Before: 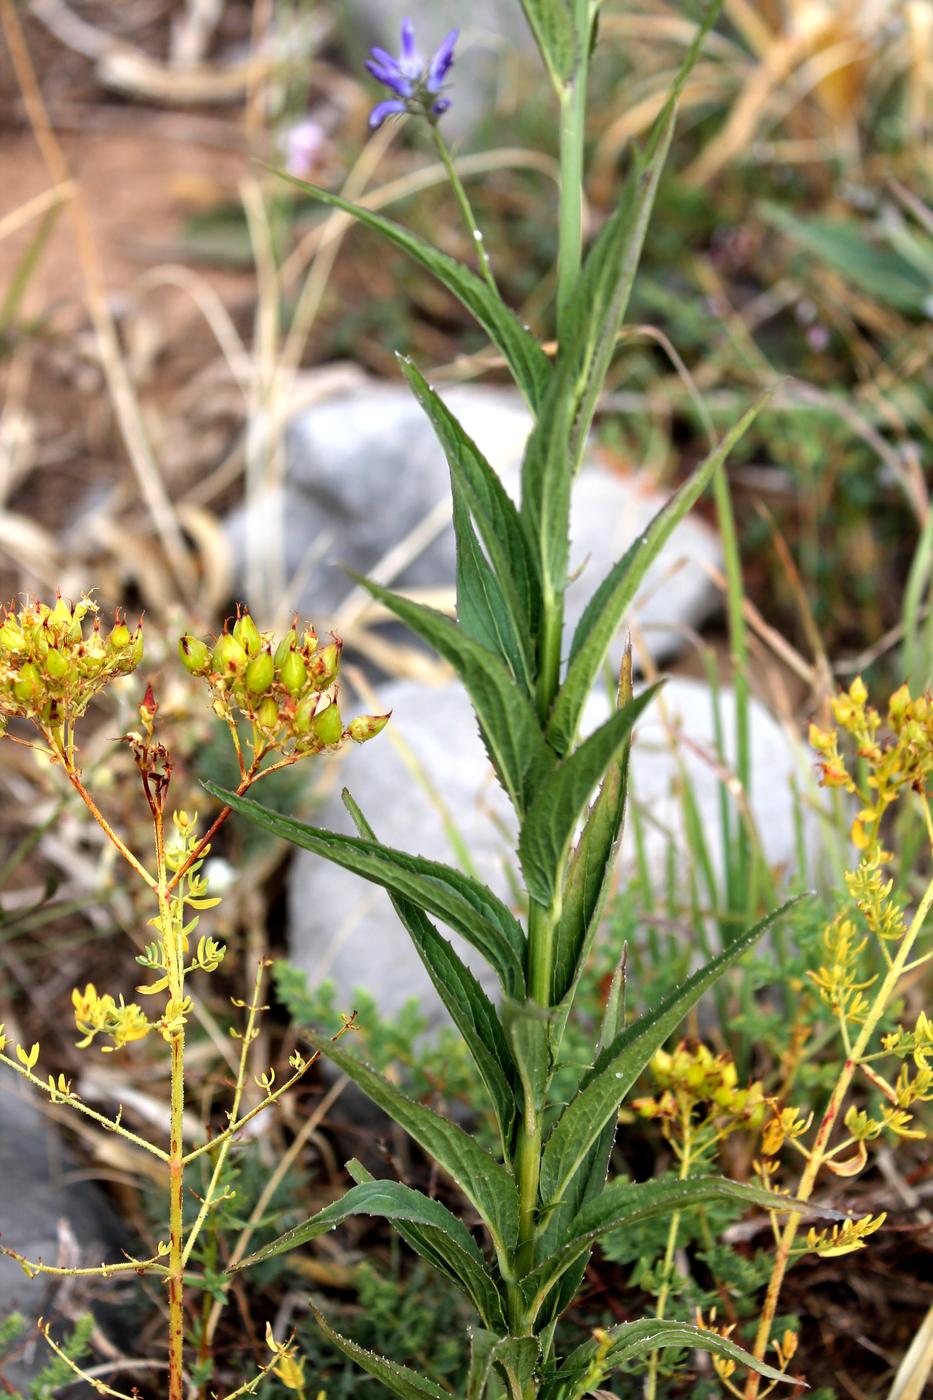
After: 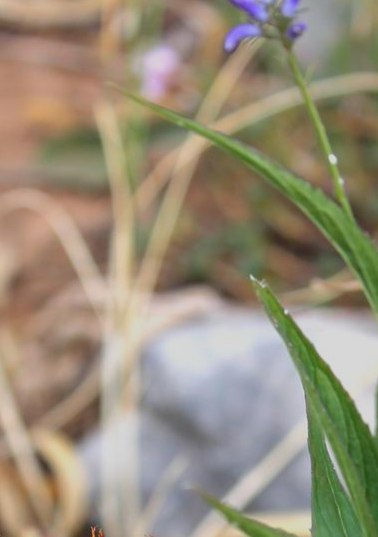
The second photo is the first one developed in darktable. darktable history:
contrast brightness saturation: contrast -0.283
crop: left 15.562%, top 5.455%, right 43.861%, bottom 56.15%
